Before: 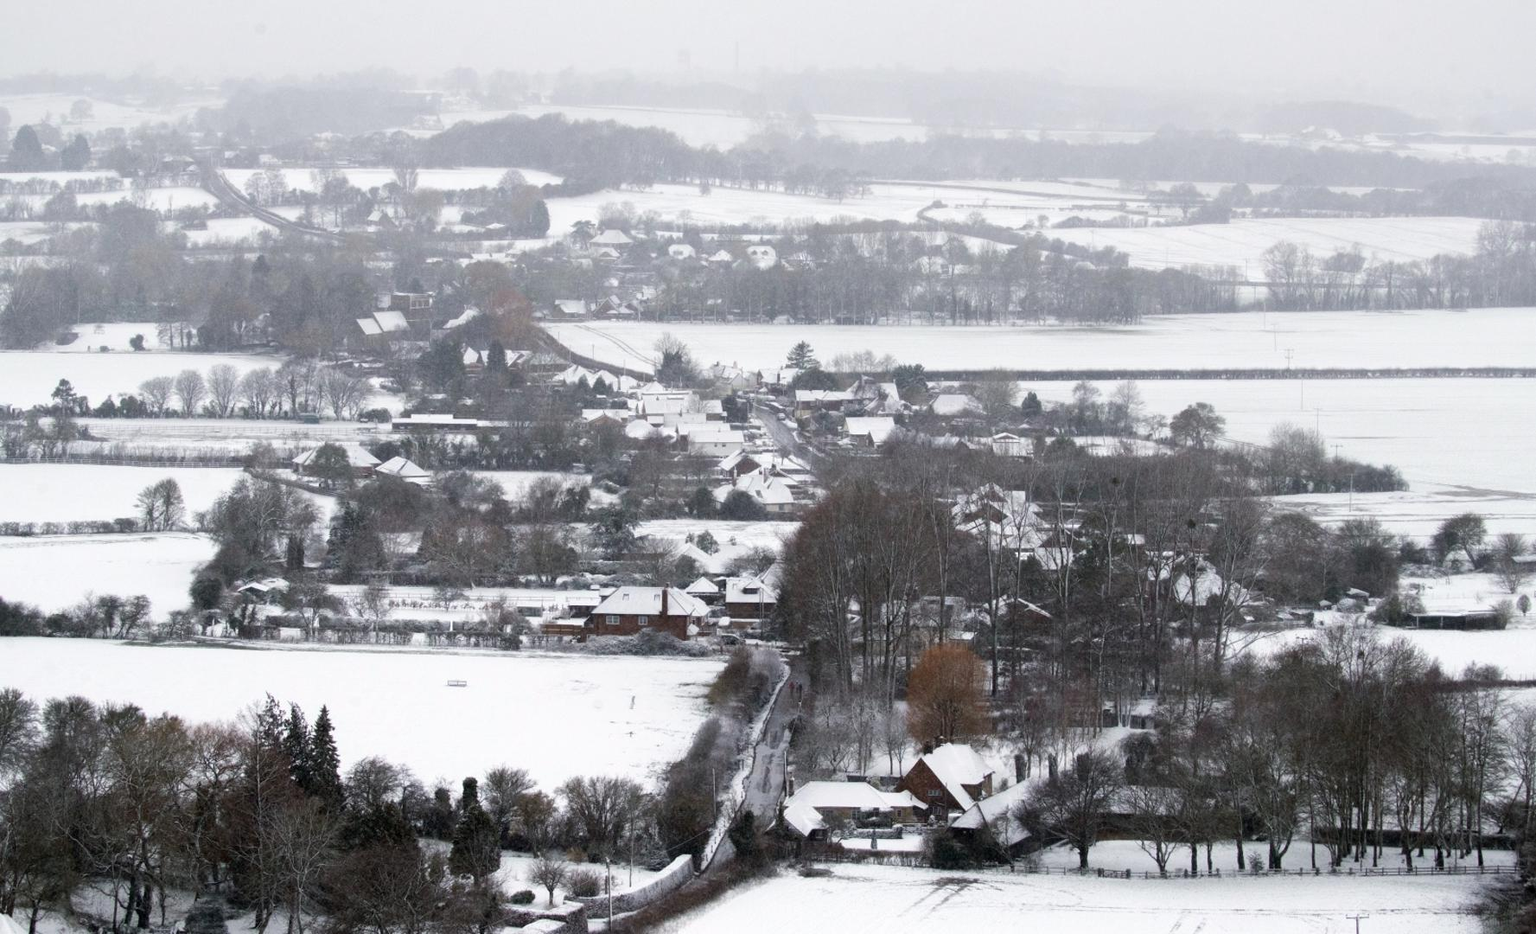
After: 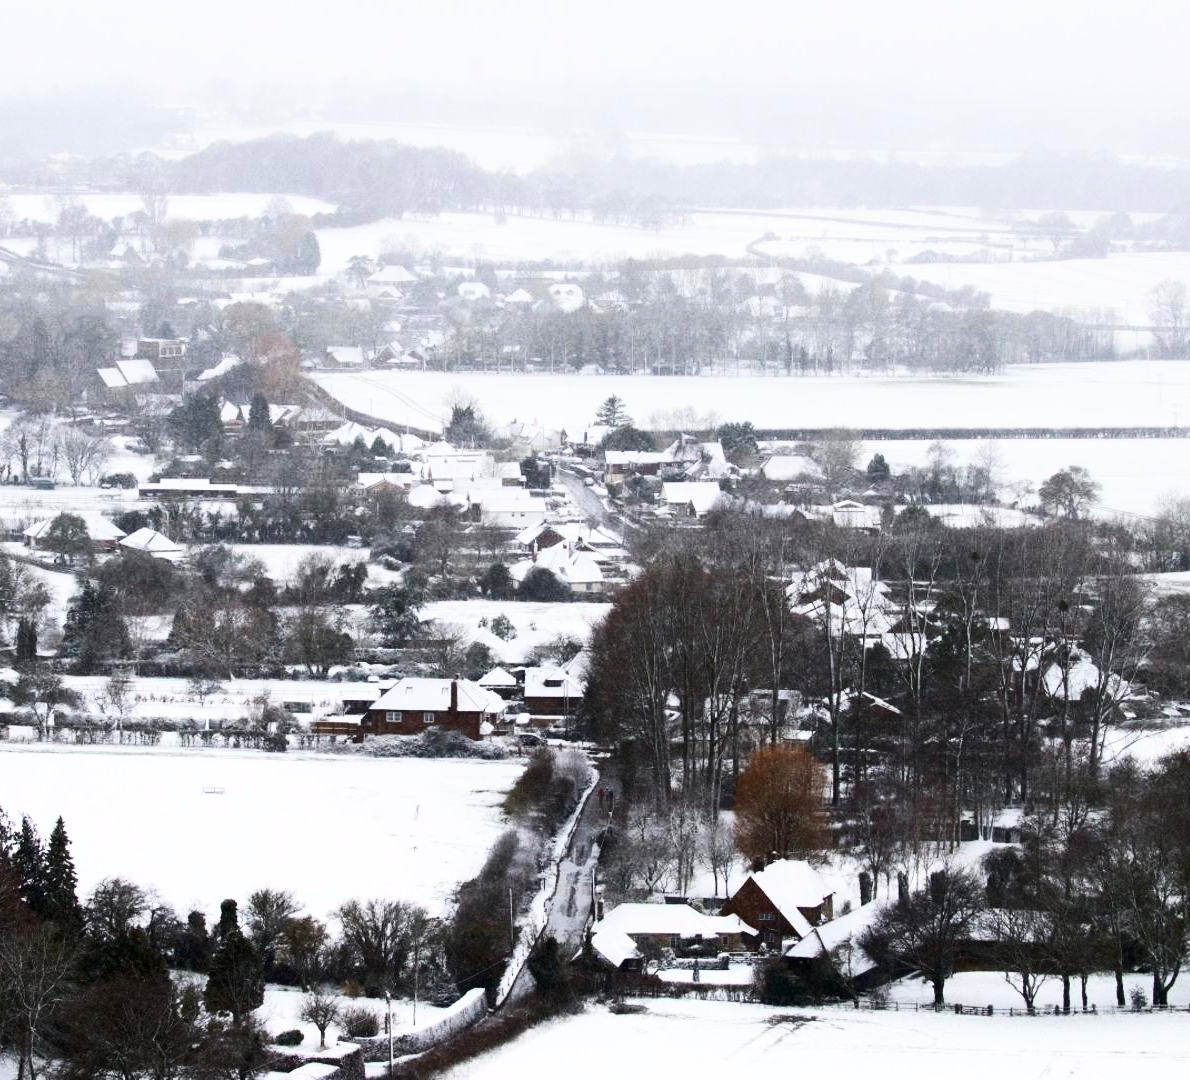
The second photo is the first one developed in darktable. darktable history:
crop and rotate: left 17.746%, right 15.257%
contrast brightness saturation: contrast 0.407, brightness 0.105, saturation 0.214
